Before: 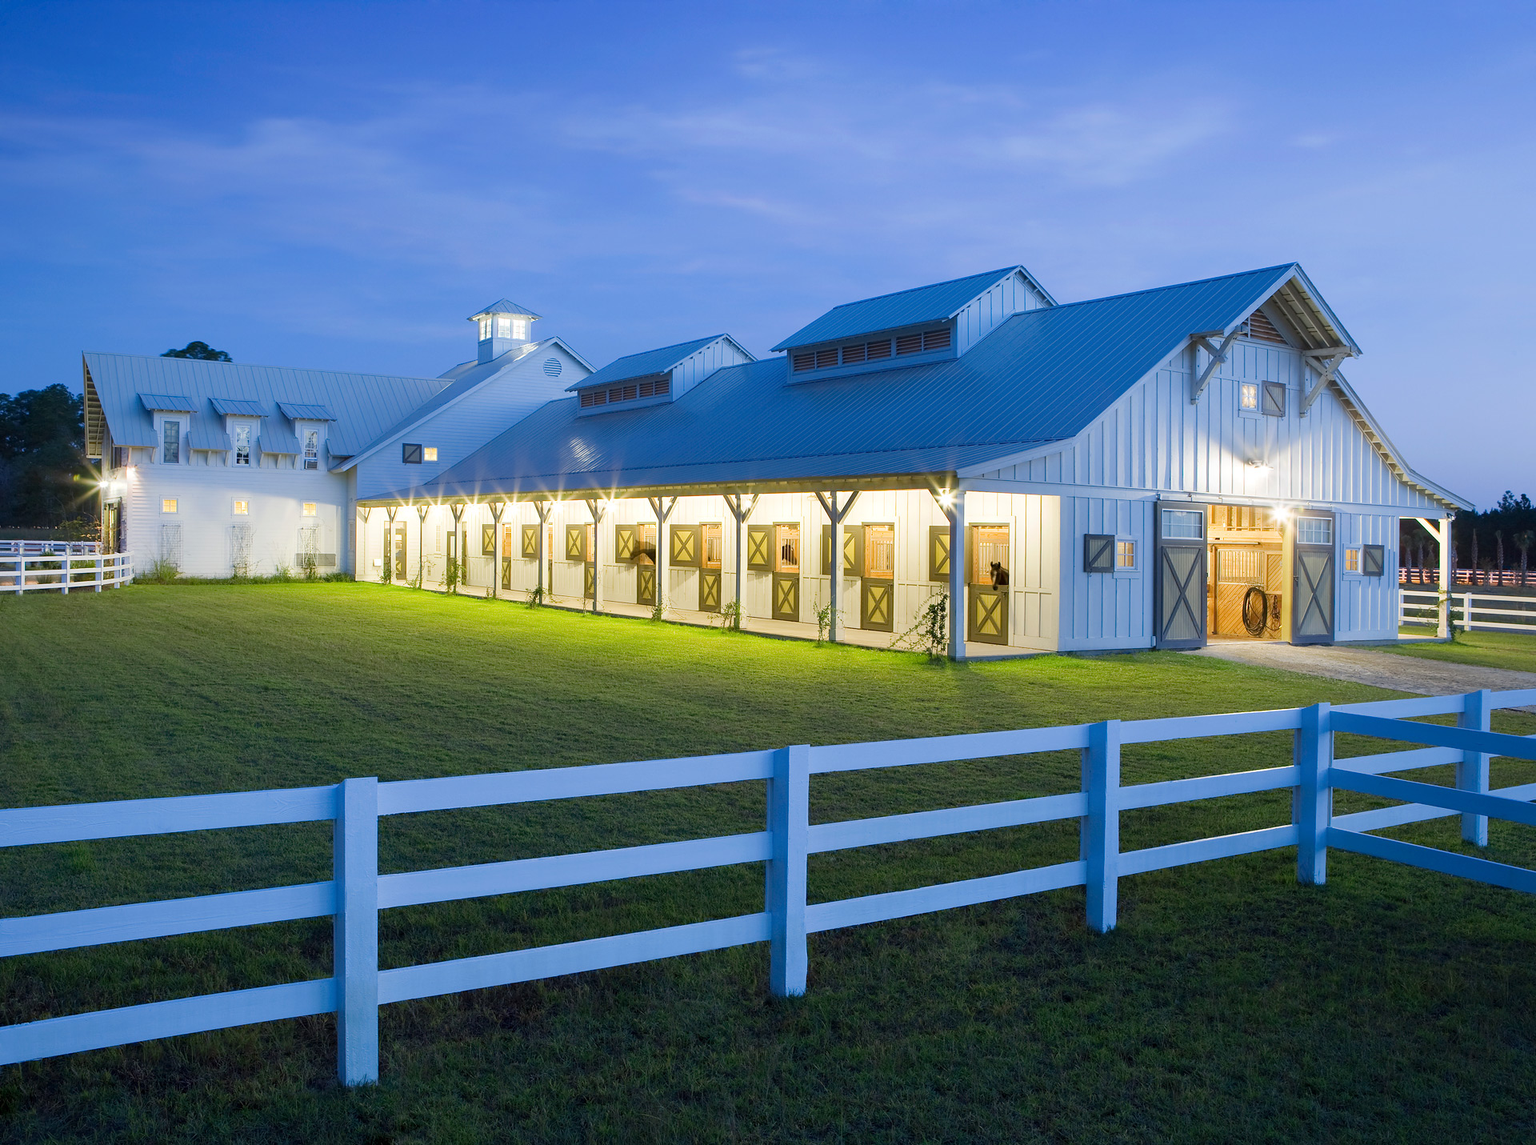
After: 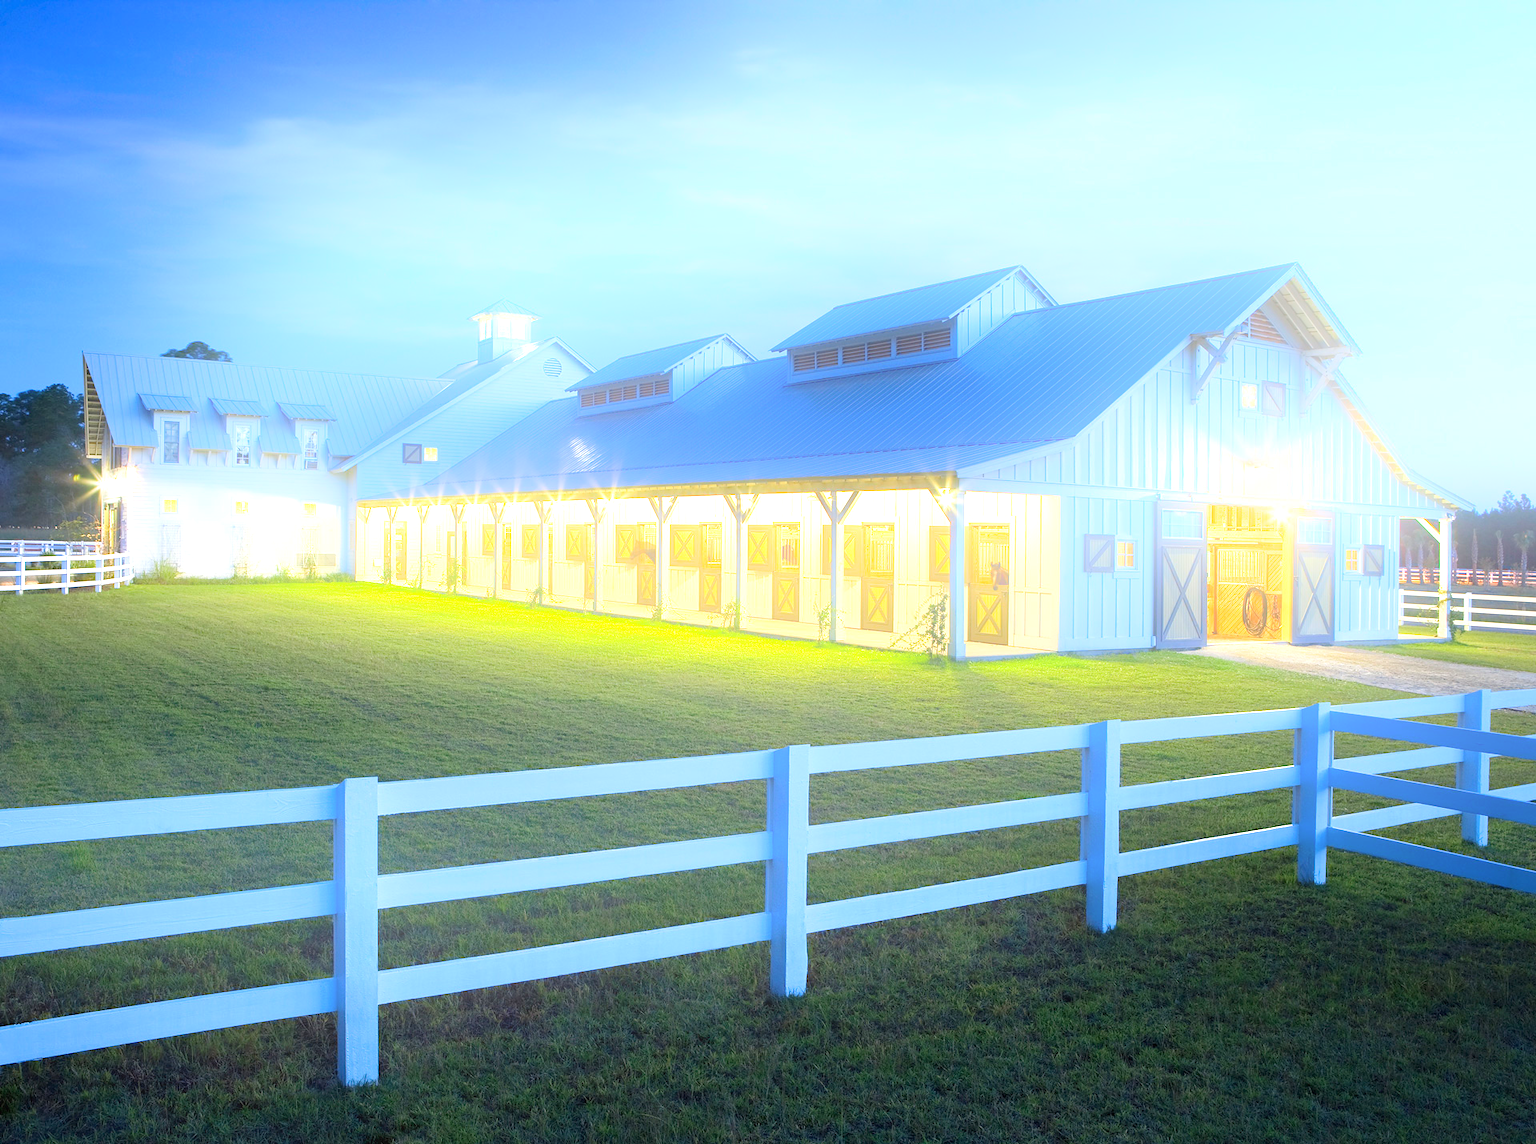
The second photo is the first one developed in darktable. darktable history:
bloom: on, module defaults
exposure: exposure 1 EV, compensate highlight preservation false
